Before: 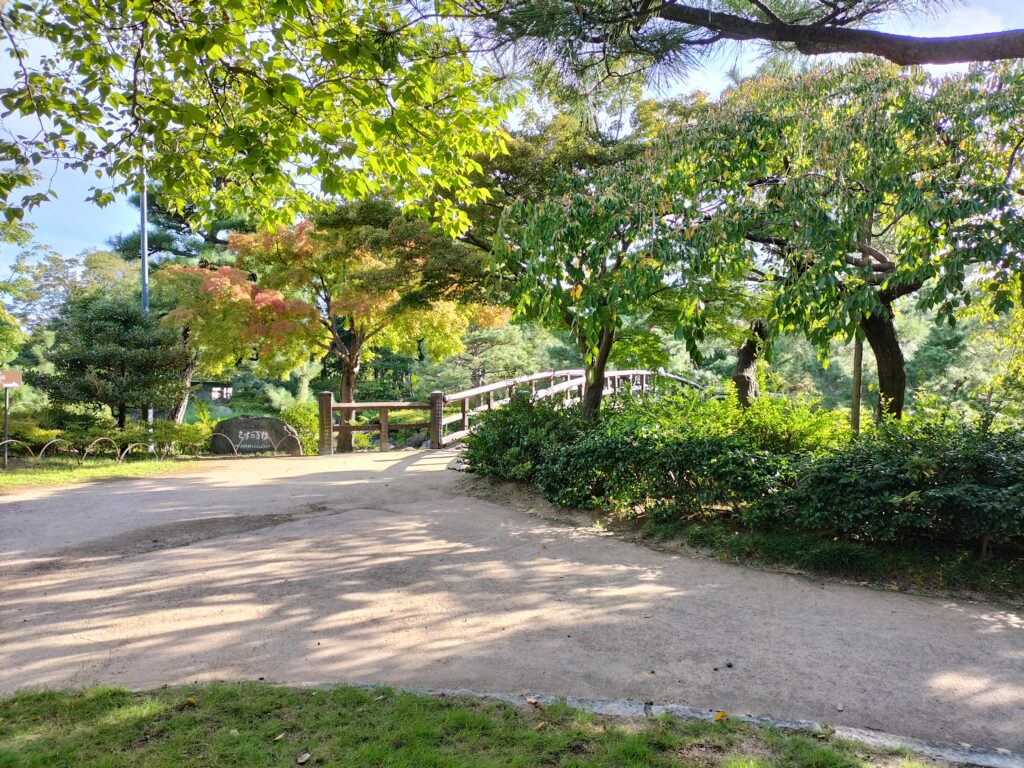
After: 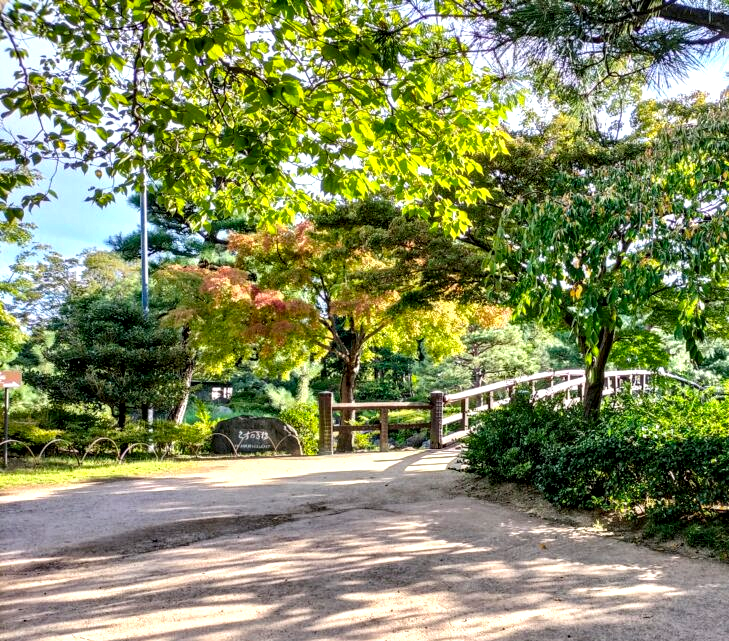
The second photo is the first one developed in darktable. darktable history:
crop: right 28.792%, bottom 16.524%
color calibration: illuminant same as pipeline (D50), adaptation XYZ, x 0.346, y 0.358, temperature 5006.7 K
local contrast: highlights 63%, shadows 54%, detail 168%, midtone range 0.508
haze removal: compatibility mode true, adaptive false
